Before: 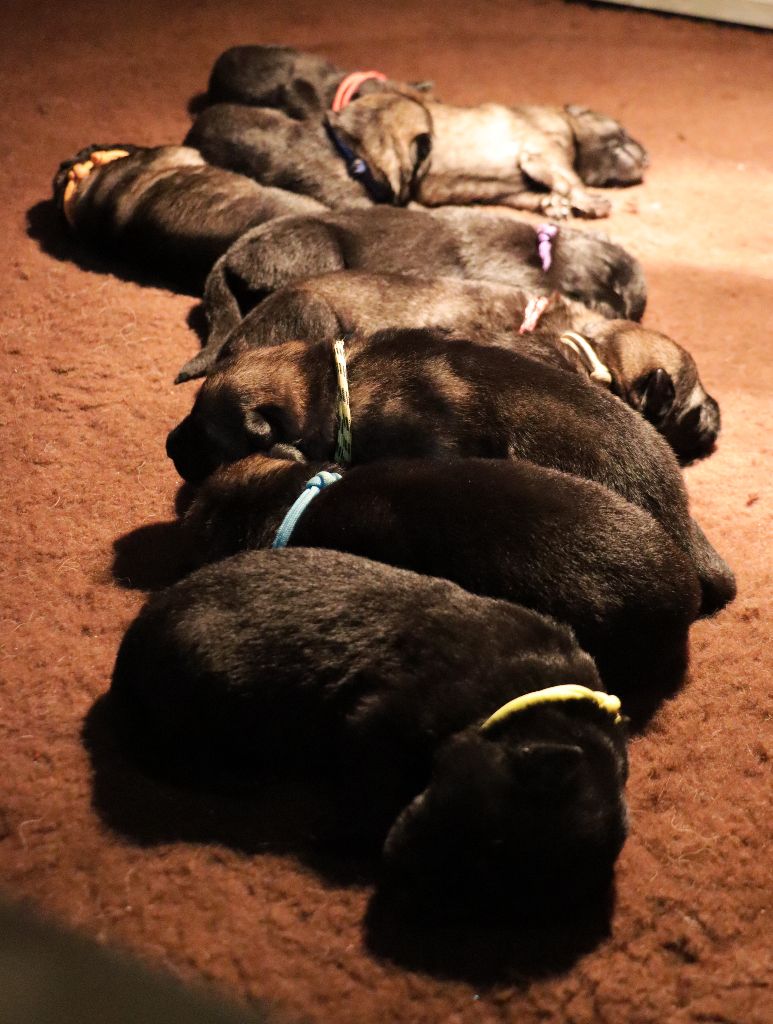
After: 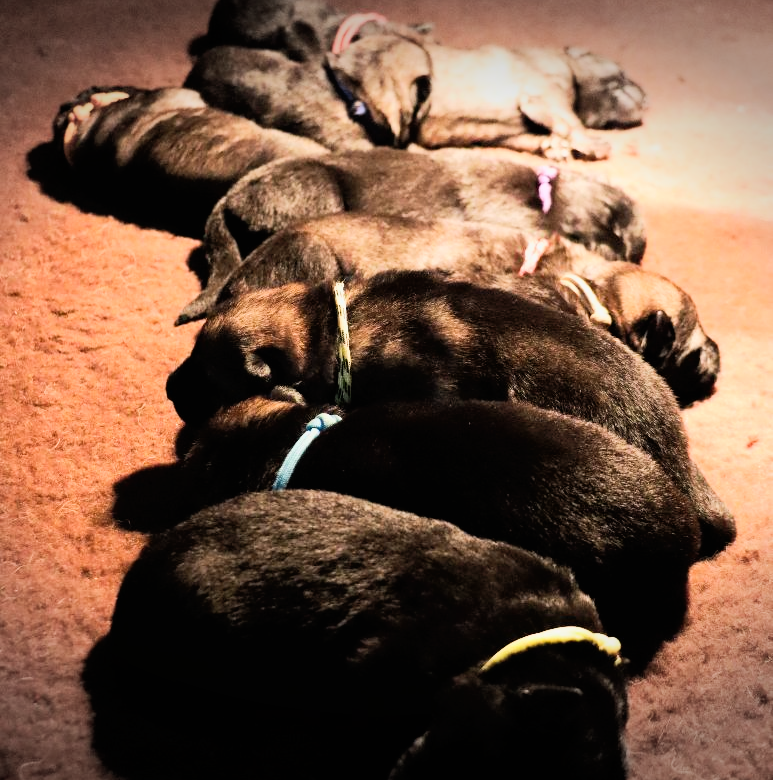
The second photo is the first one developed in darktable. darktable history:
filmic rgb: black relative exposure -7.15 EV, white relative exposure 5.34 EV, hardness 3.02
crop: top 5.714%, bottom 18.1%
vignetting: fall-off start 99.23%, width/height ratio 1.304
tone curve: curves: ch0 [(0, 0) (0.003, 0.01) (0.011, 0.017) (0.025, 0.035) (0.044, 0.068) (0.069, 0.109) (0.1, 0.144) (0.136, 0.185) (0.177, 0.231) (0.224, 0.279) (0.277, 0.346) (0.335, 0.42) (0.399, 0.5) (0.468, 0.603) (0.543, 0.712) (0.623, 0.808) (0.709, 0.883) (0.801, 0.957) (0.898, 0.993) (1, 1)], color space Lab, linked channels, preserve colors none
